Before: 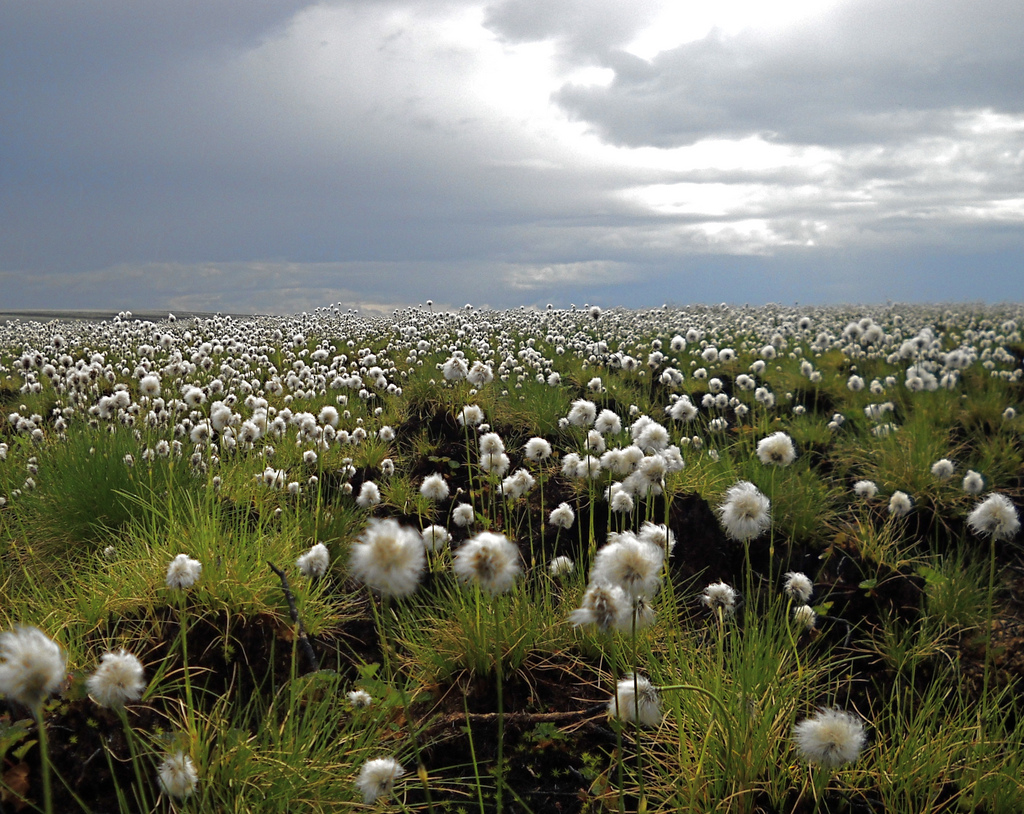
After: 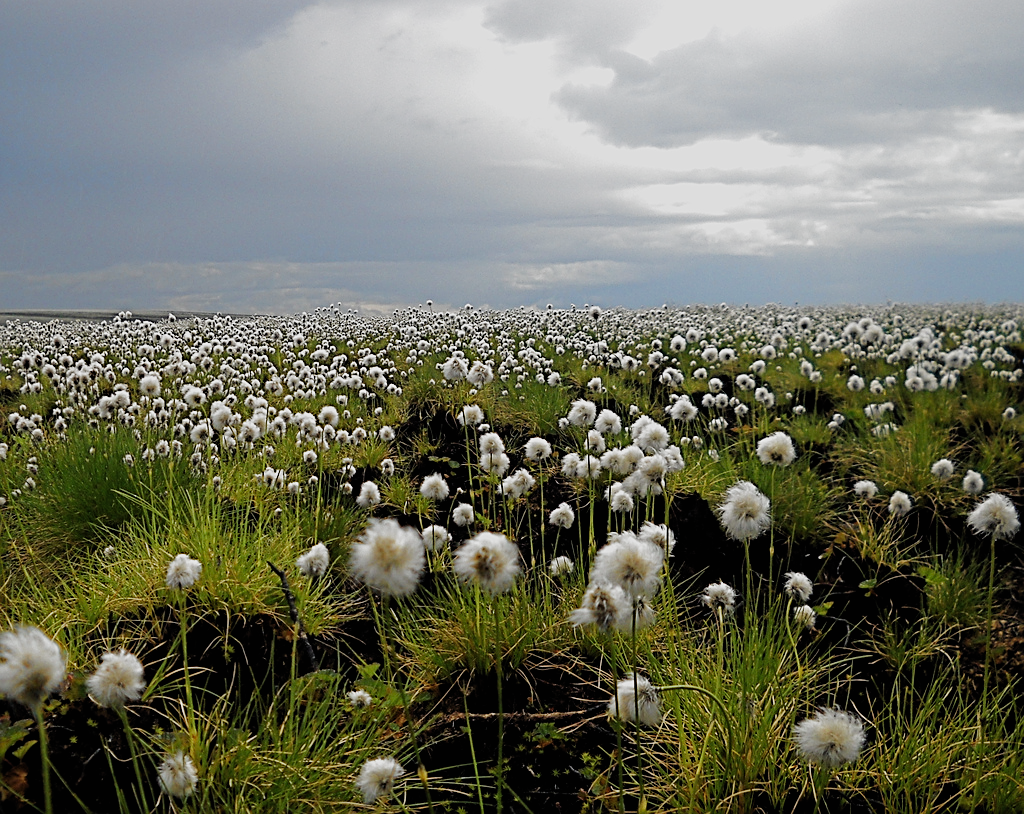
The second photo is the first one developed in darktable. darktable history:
filmic rgb: black relative exposure -8.02 EV, white relative exposure 4.06 EV, threshold 2.98 EV, hardness 4.11, preserve chrominance no, color science v5 (2021), contrast in shadows safe, contrast in highlights safe, enable highlight reconstruction true
levels: black 0.087%, white 90.66%, levels [0, 0.476, 0.951]
sharpen: on, module defaults
